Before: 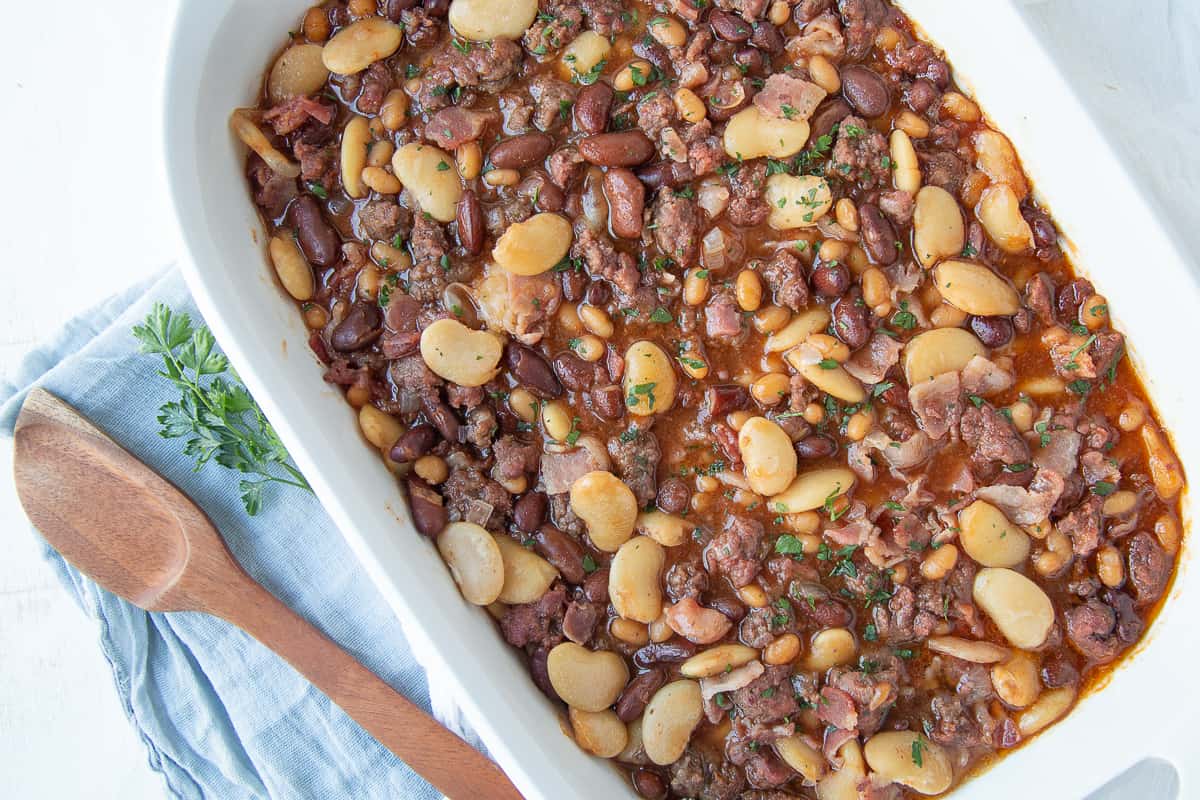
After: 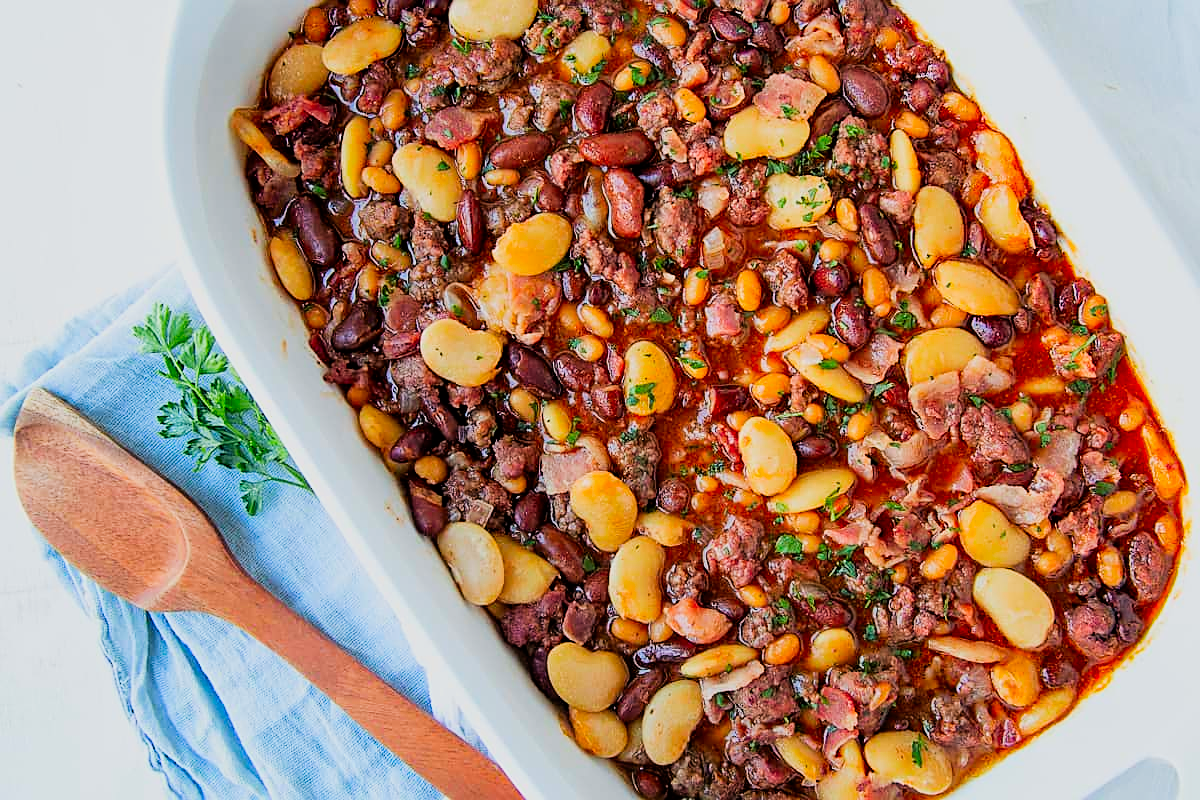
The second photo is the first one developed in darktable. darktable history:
sharpen: on, module defaults
filmic rgb: black relative exposure -5.14 EV, white relative exposure 3.99 EV, hardness 2.89, contrast 1.297, highlights saturation mix -30.36%
color correction: highlights b* 0.029, saturation 1.8
